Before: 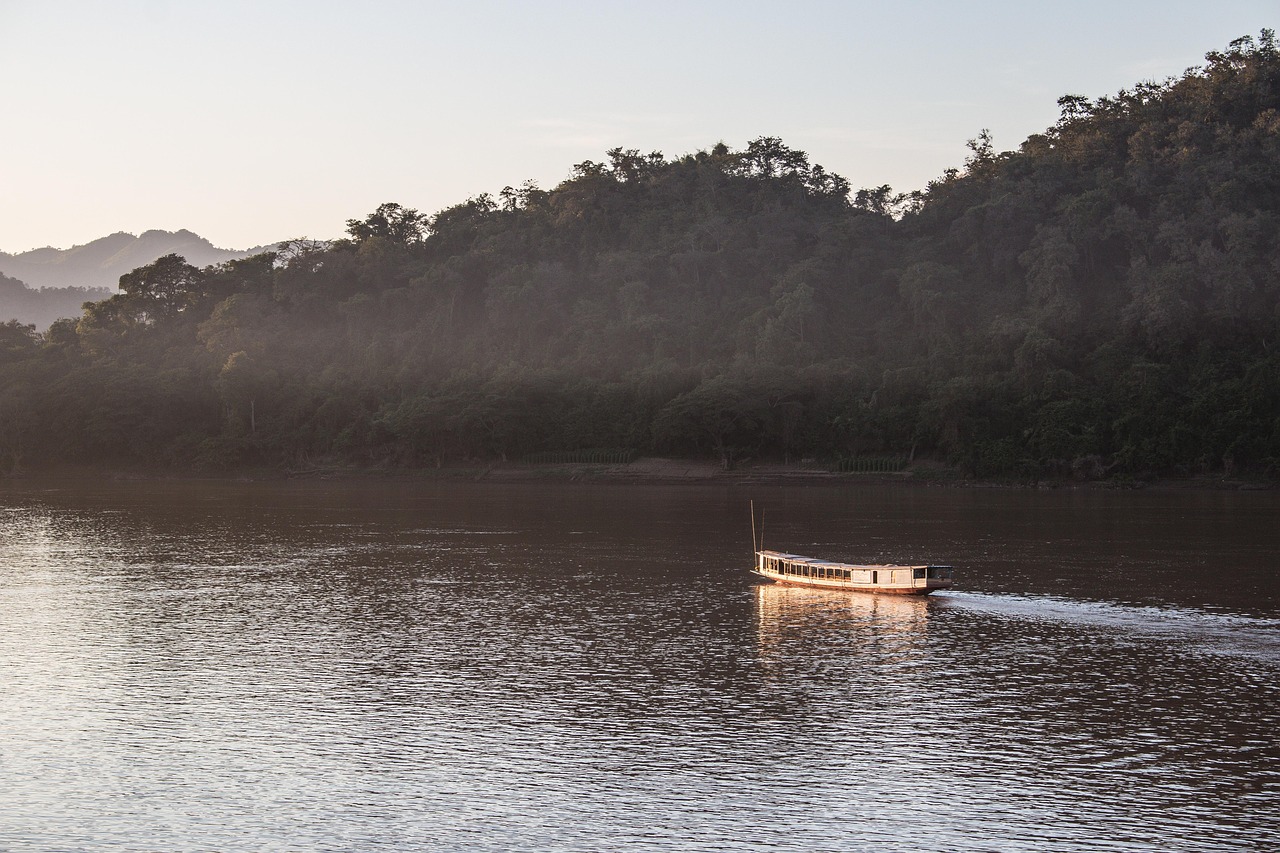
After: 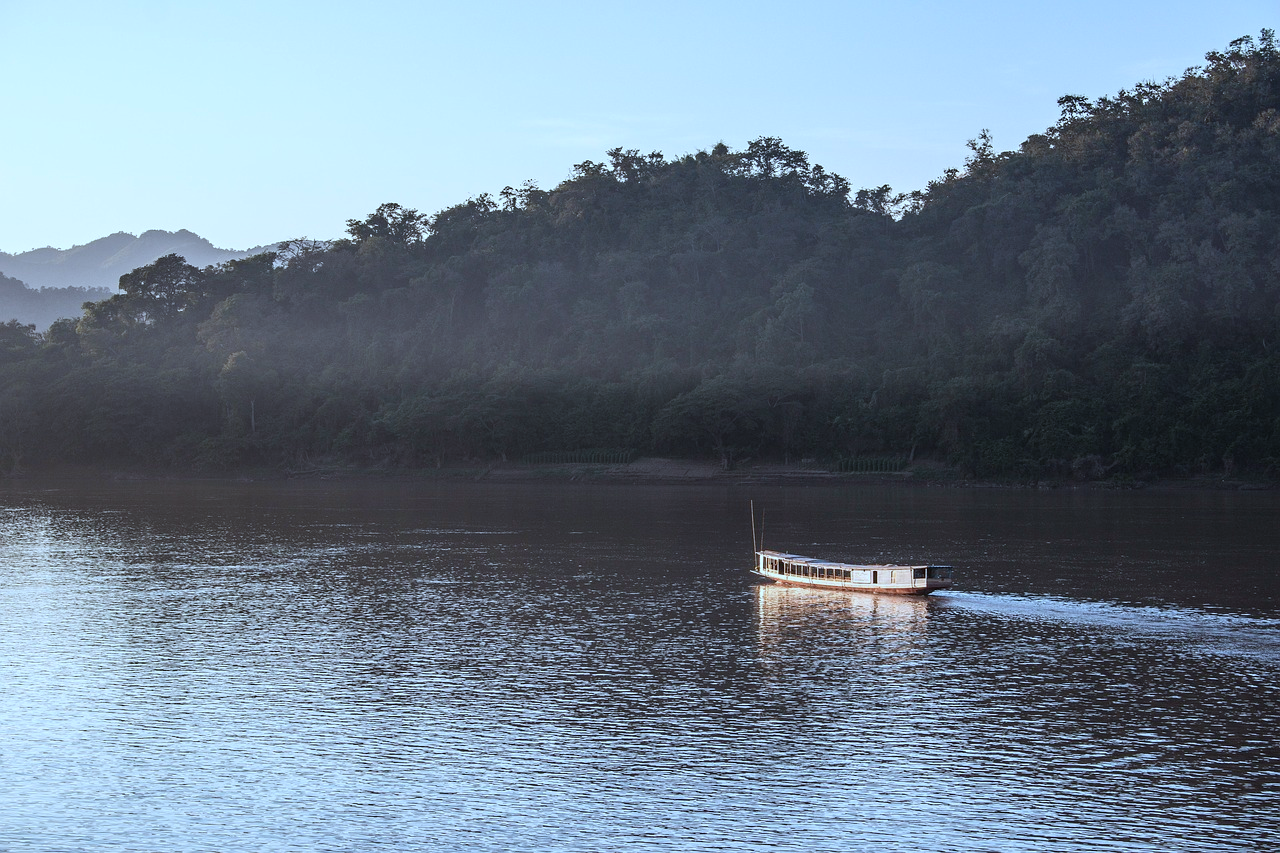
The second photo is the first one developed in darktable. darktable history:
color balance rgb: linear chroma grading › shadows -3%, linear chroma grading › highlights -4%
color calibration: x 0.396, y 0.386, temperature 3669 K
